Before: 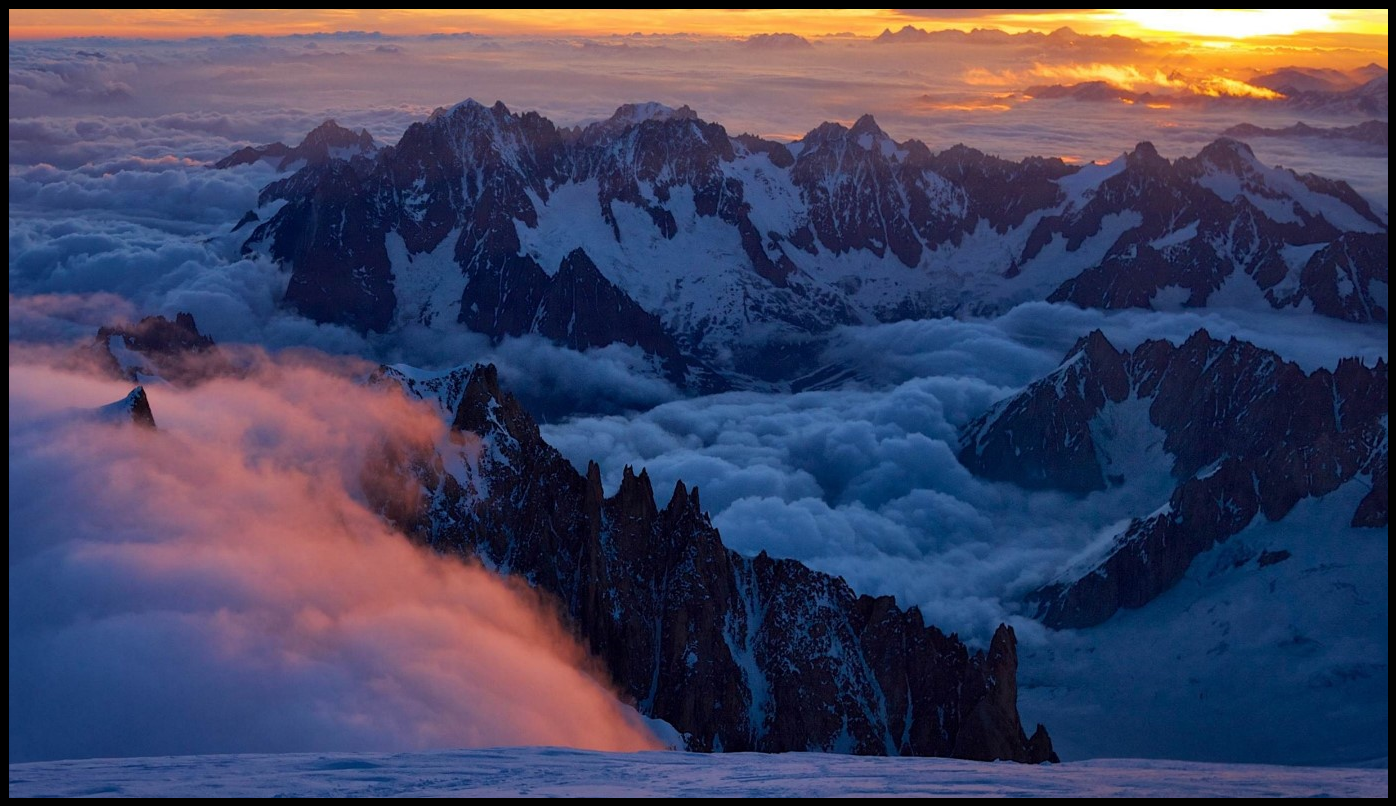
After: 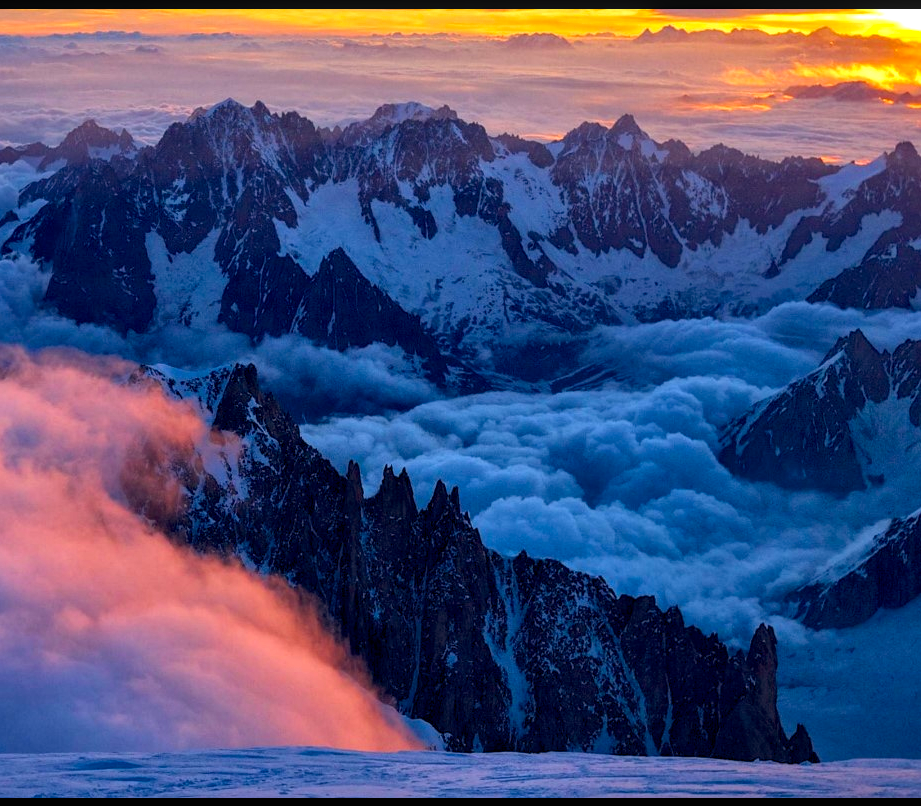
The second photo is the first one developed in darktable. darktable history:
color balance rgb: power › hue 308.36°, global offset › chroma 0.127%, global offset › hue 253.89°, perceptual saturation grading › global saturation 17.619%, perceptual brilliance grading › global brilliance 10.739%
local contrast: on, module defaults
crop: left 17.215%, right 16.77%
exposure: exposure 0.297 EV, compensate highlight preservation false
